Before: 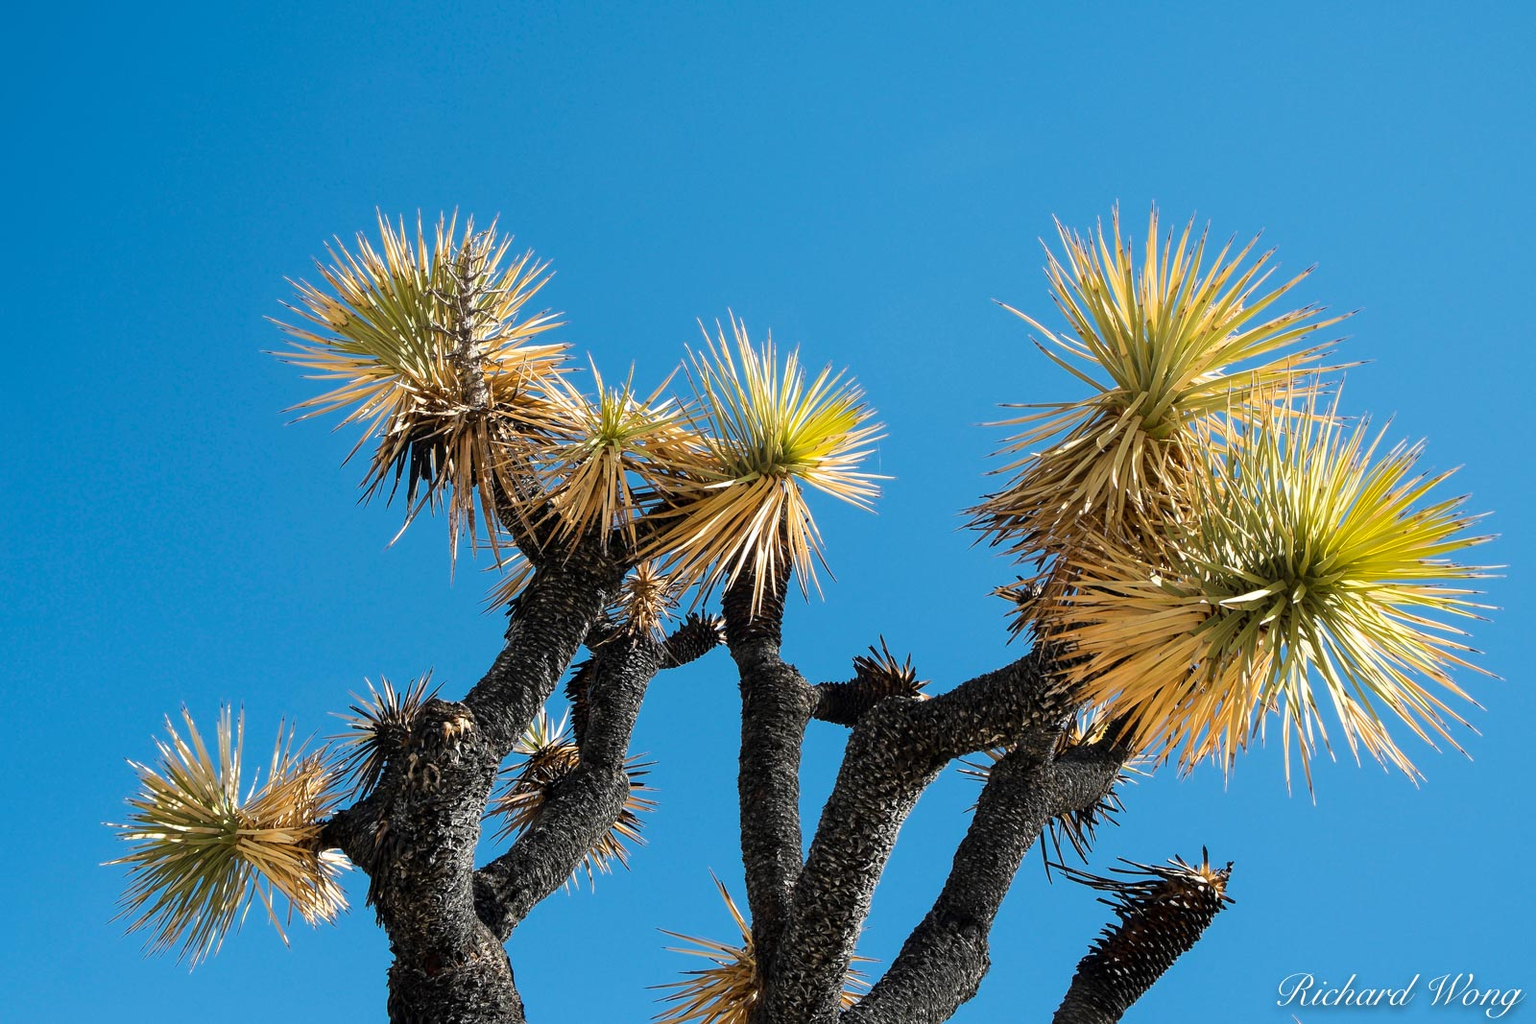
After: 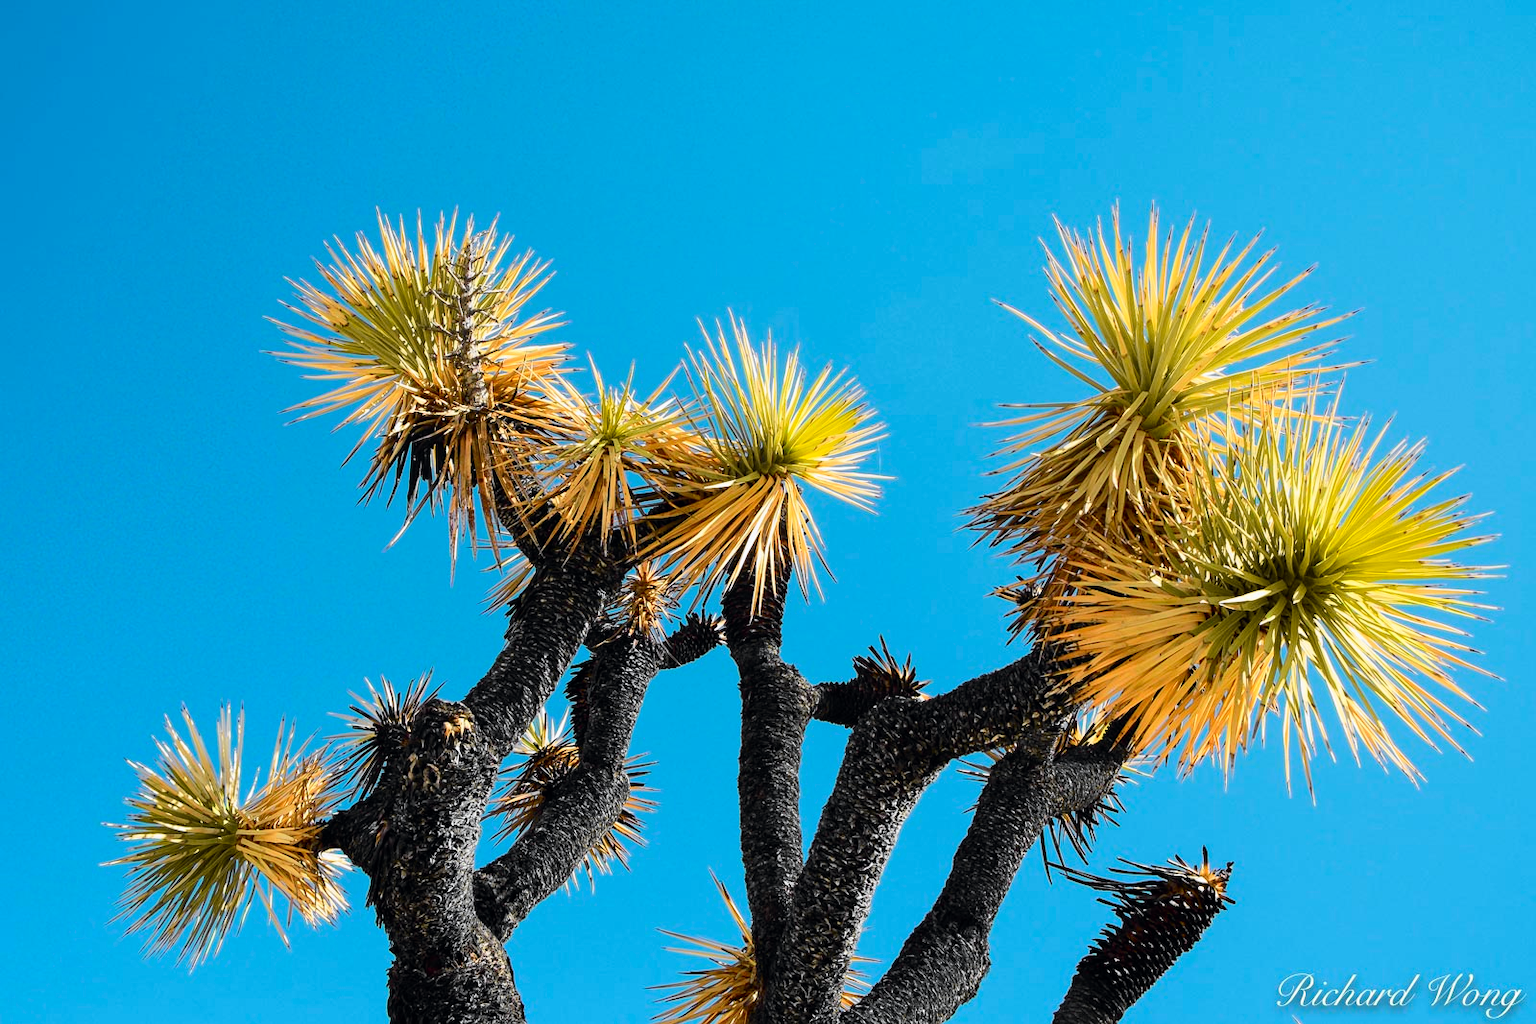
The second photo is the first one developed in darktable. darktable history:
tone curve: curves: ch0 [(0, 0) (0.071, 0.047) (0.266, 0.26) (0.491, 0.552) (0.753, 0.818) (1, 0.983)]; ch1 [(0, 0) (0.346, 0.307) (0.408, 0.369) (0.463, 0.443) (0.482, 0.493) (0.502, 0.5) (0.517, 0.518) (0.55, 0.573) (0.597, 0.641) (0.651, 0.709) (1, 1)]; ch2 [(0, 0) (0.346, 0.34) (0.434, 0.46) (0.485, 0.494) (0.5, 0.494) (0.517, 0.506) (0.535, 0.545) (0.583, 0.634) (0.625, 0.686) (1, 1)], color space Lab, independent channels, preserve colors none
